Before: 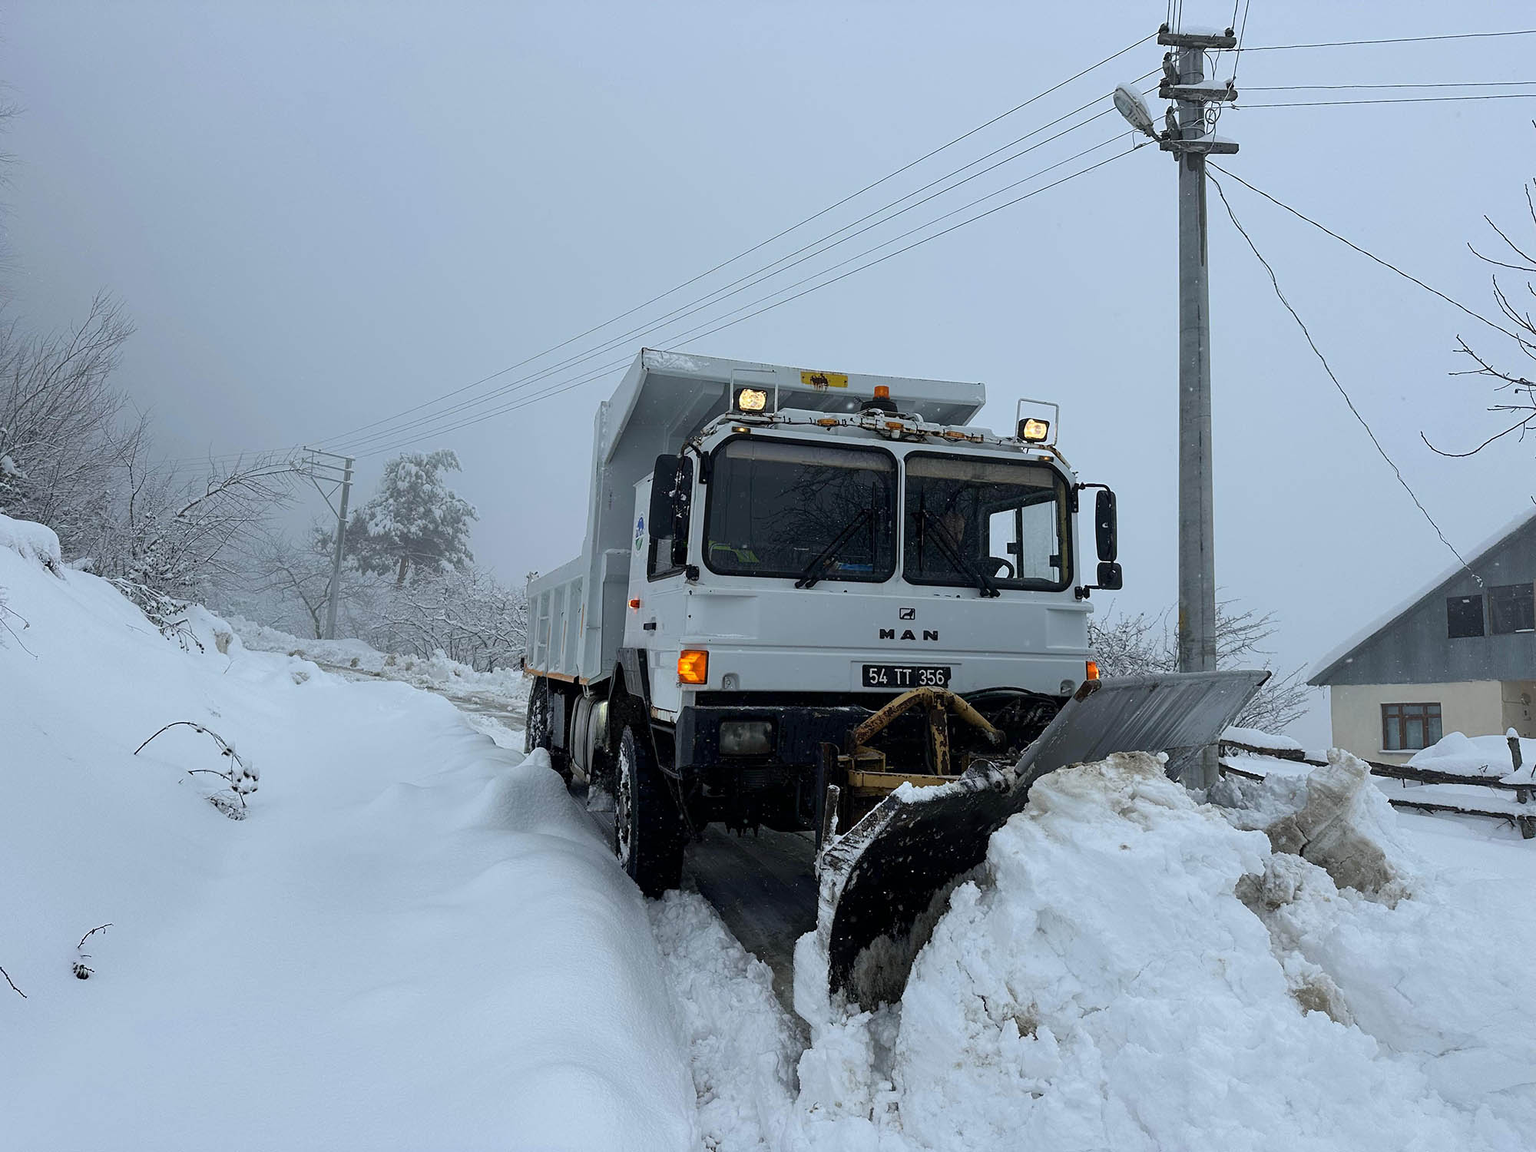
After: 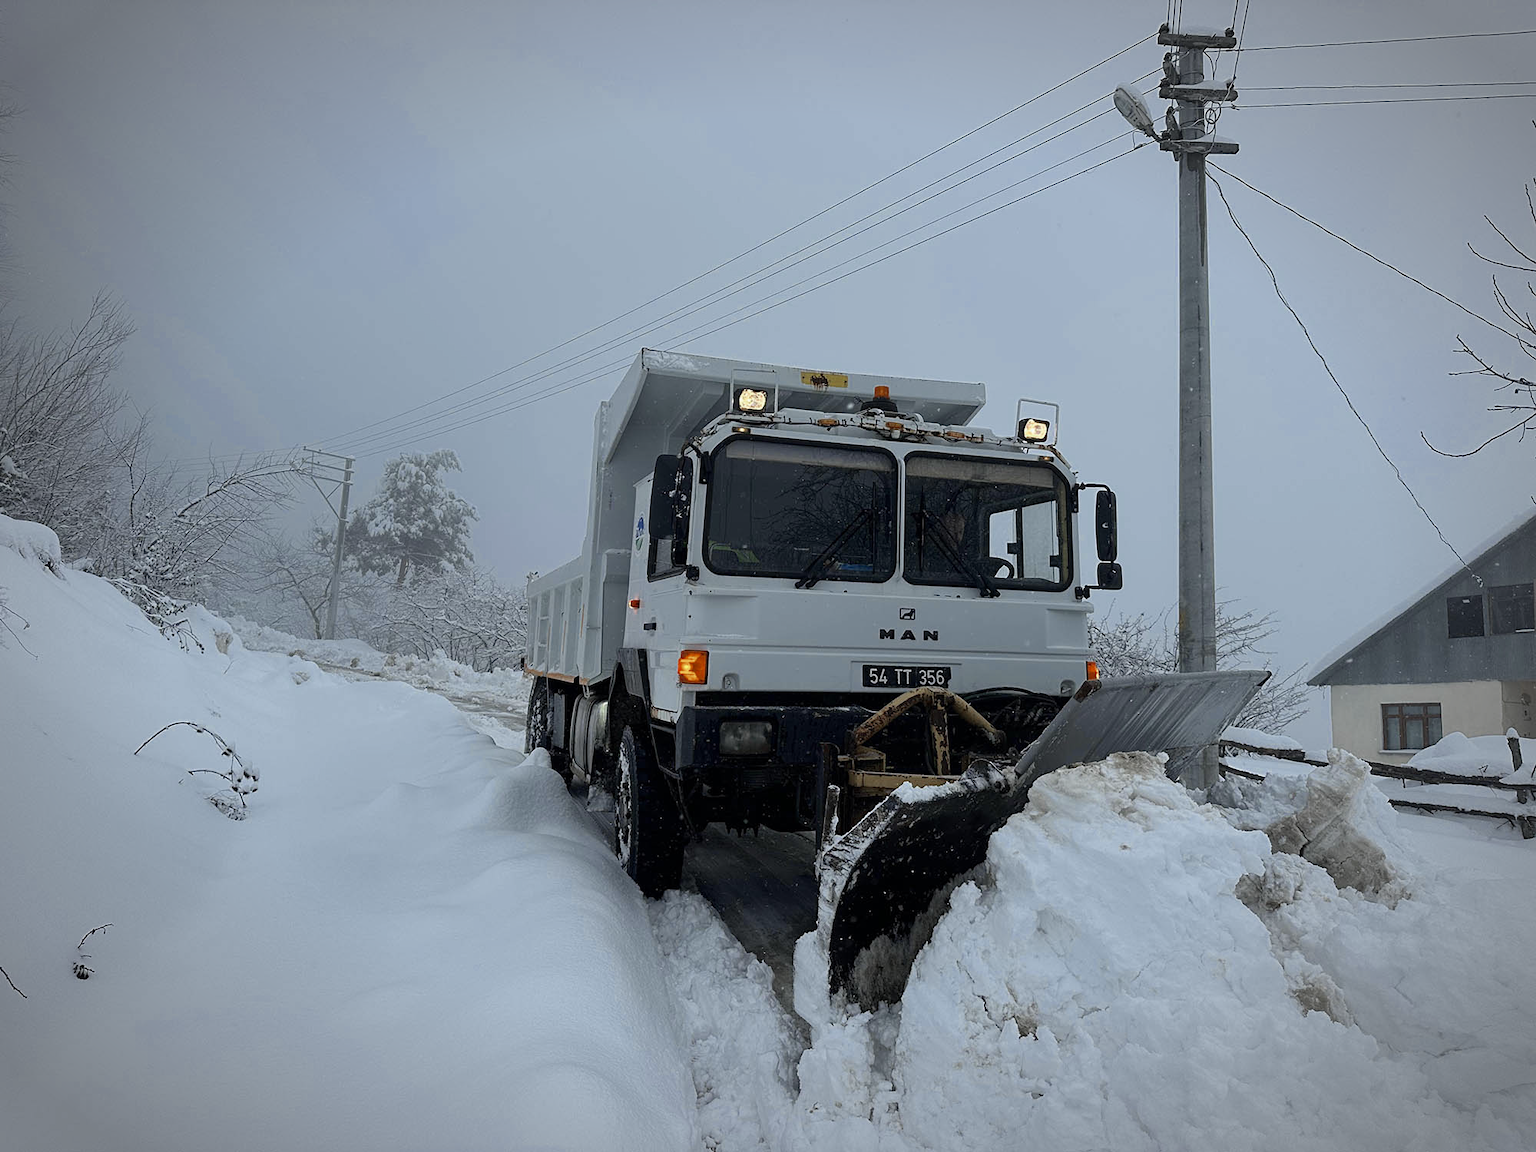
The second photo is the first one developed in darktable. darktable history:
vignetting: automatic ratio true
color zones: curves: ch0 [(0, 0.5) (0.125, 0.4) (0.25, 0.5) (0.375, 0.4) (0.5, 0.4) (0.625, 0.35) (0.75, 0.35) (0.875, 0.5)]; ch1 [(0, 0.35) (0.125, 0.45) (0.25, 0.35) (0.375, 0.35) (0.5, 0.35) (0.625, 0.35) (0.75, 0.45) (0.875, 0.35)]; ch2 [(0, 0.6) (0.125, 0.5) (0.25, 0.5) (0.375, 0.6) (0.5, 0.6) (0.625, 0.5) (0.75, 0.5) (0.875, 0.5)]
